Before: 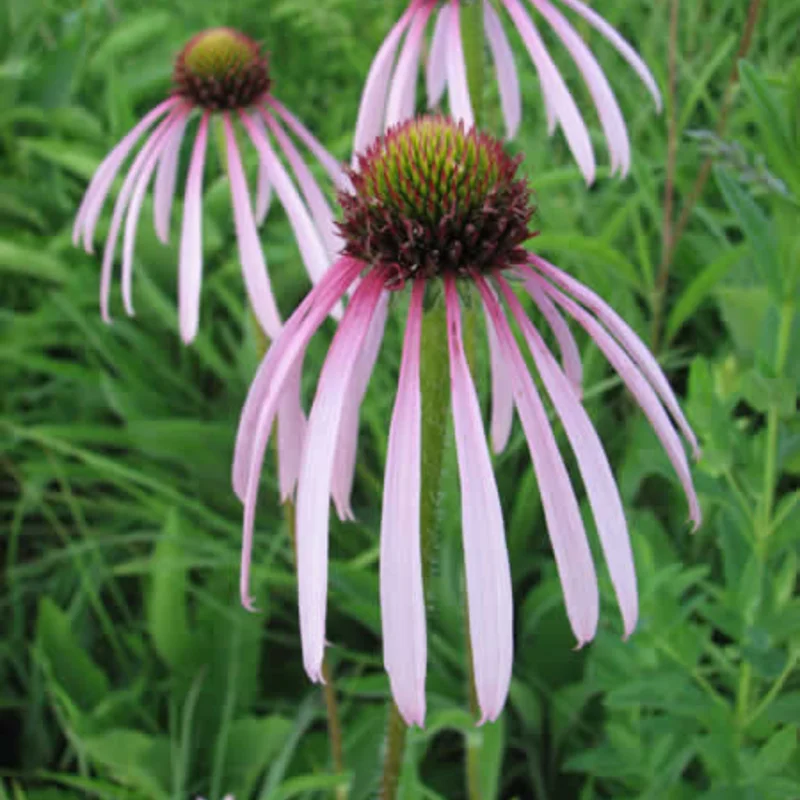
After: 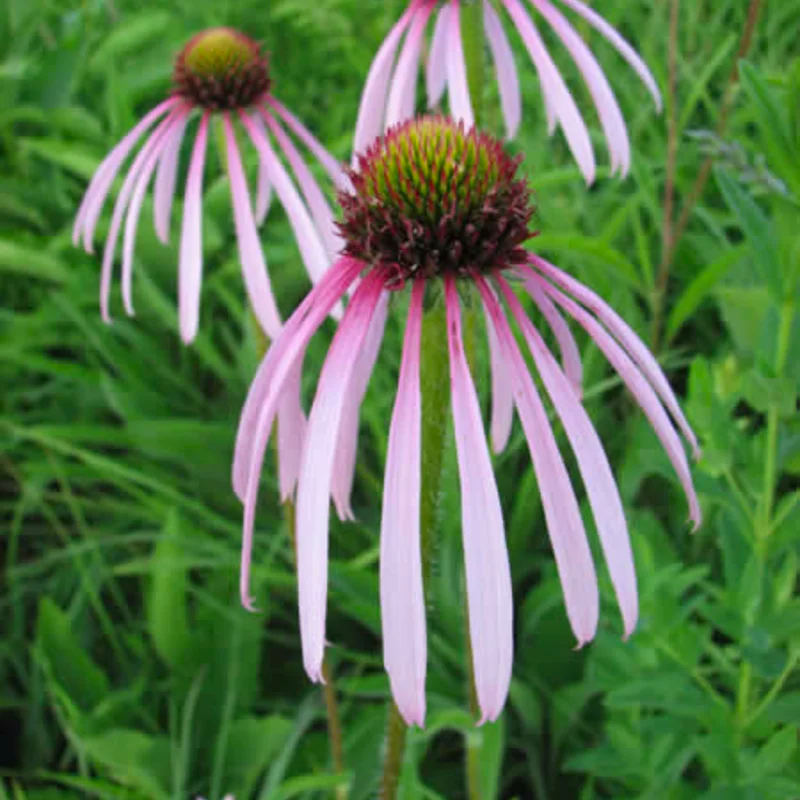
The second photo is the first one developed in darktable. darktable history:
shadows and highlights: radius 127.67, shadows 21.22, highlights -21.51, low approximation 0.01
contrast brightness saturation: contrast 0.037, saturation 0.163
